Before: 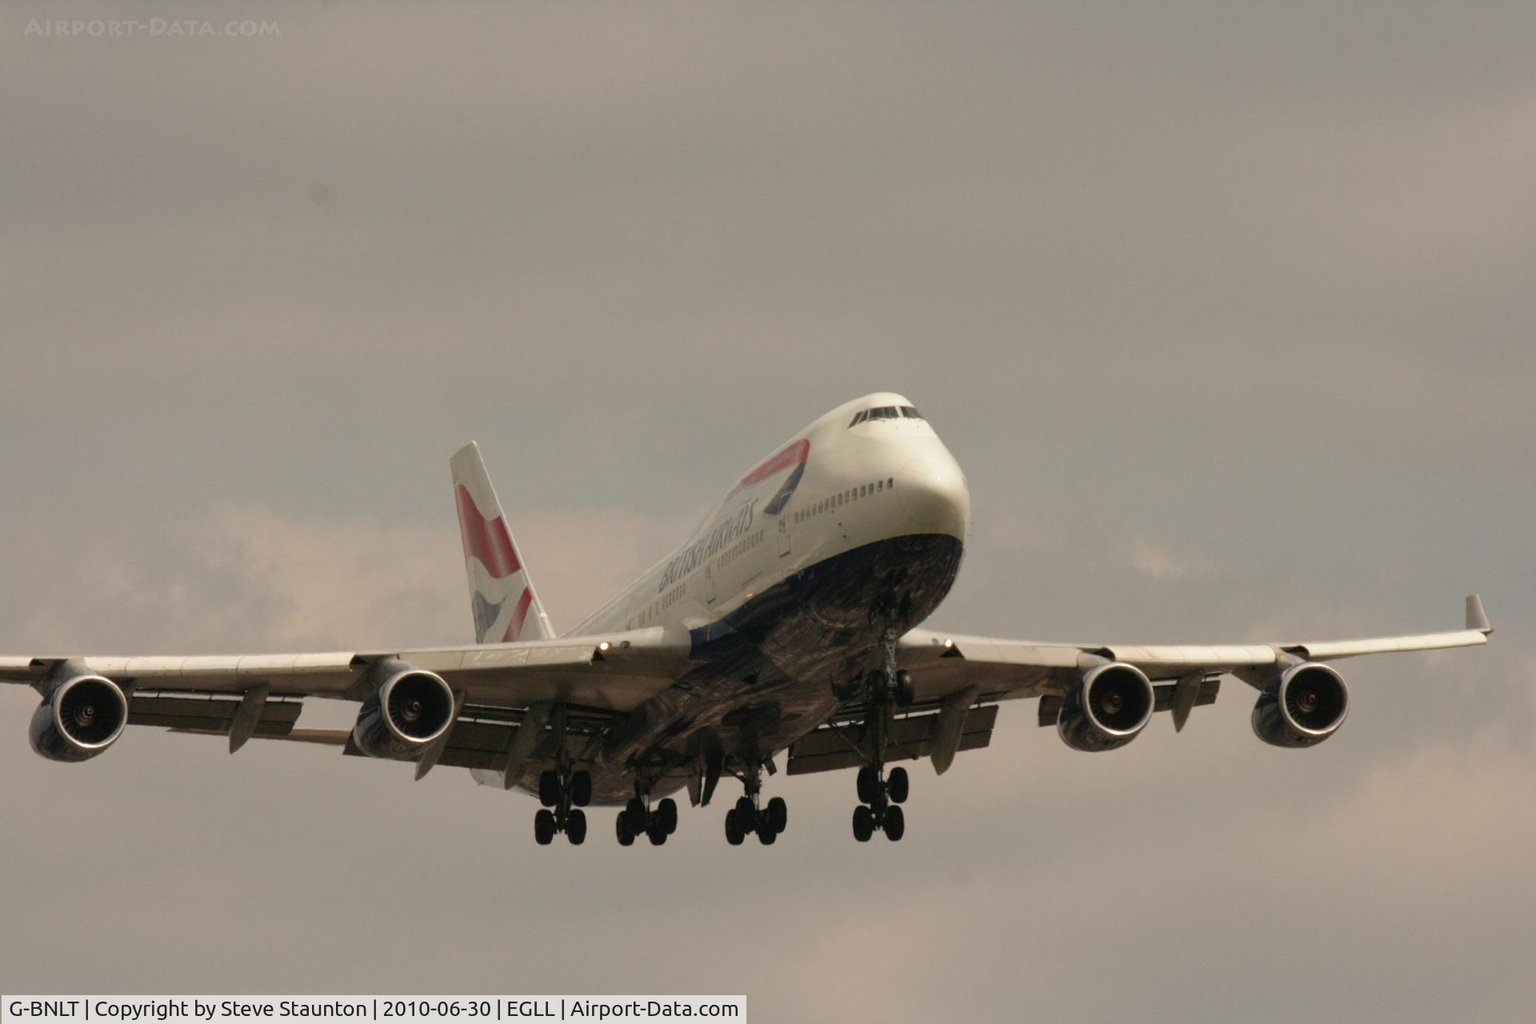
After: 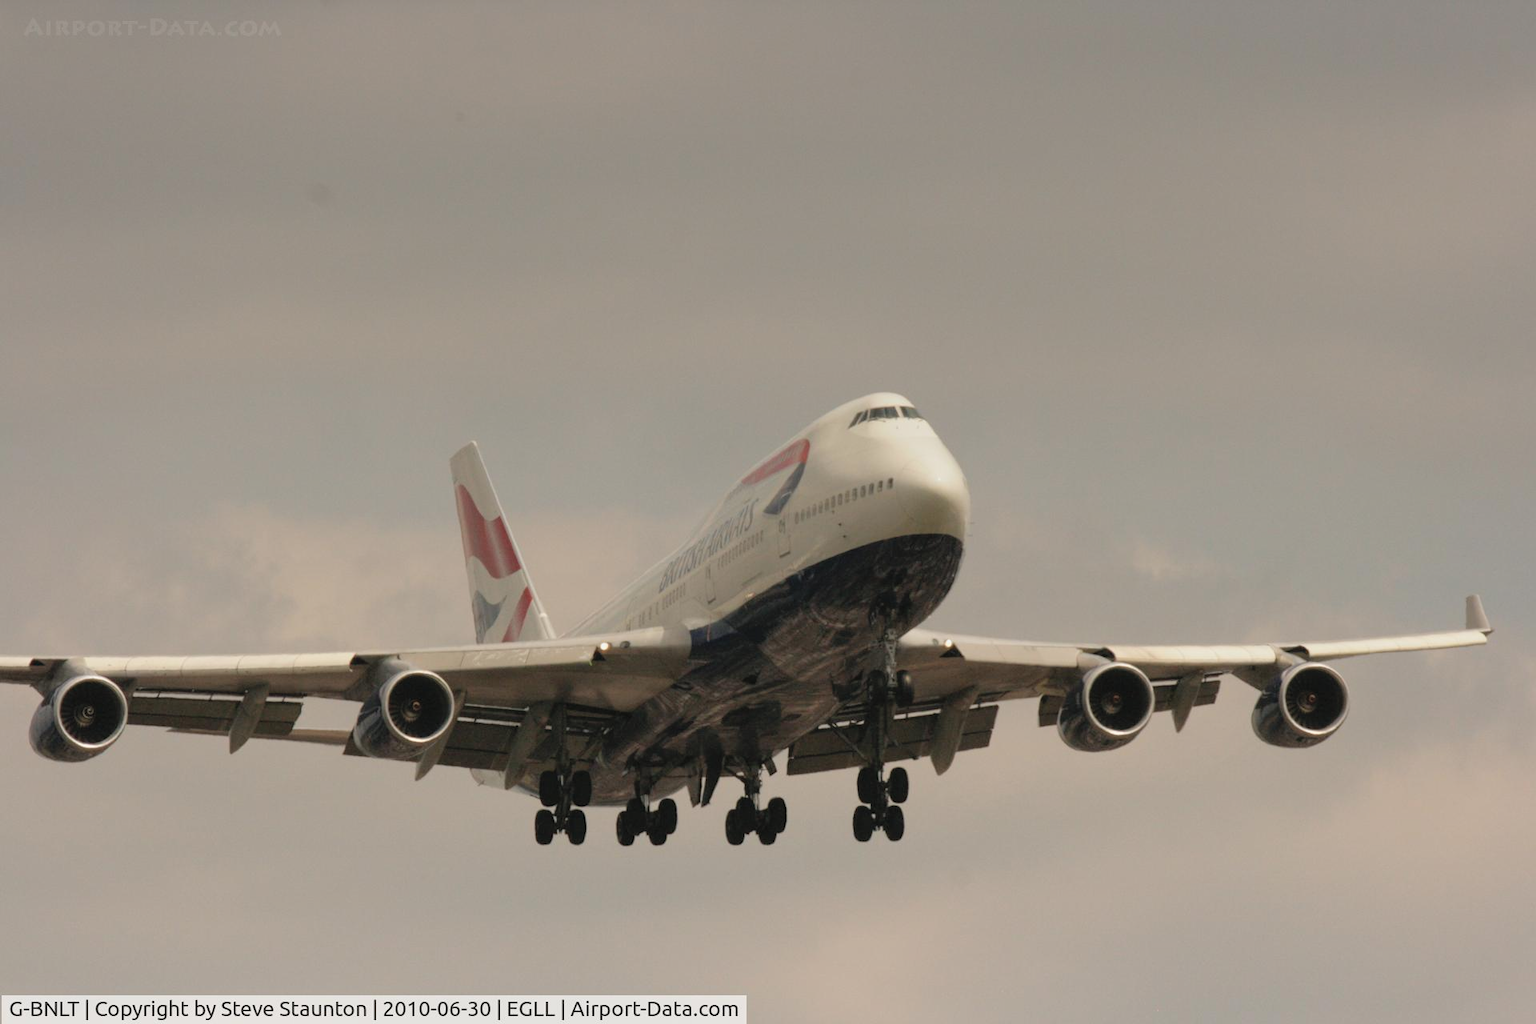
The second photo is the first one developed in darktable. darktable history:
graduated density: on, module defaults
contrast brightness saturation: brightness 0.13
